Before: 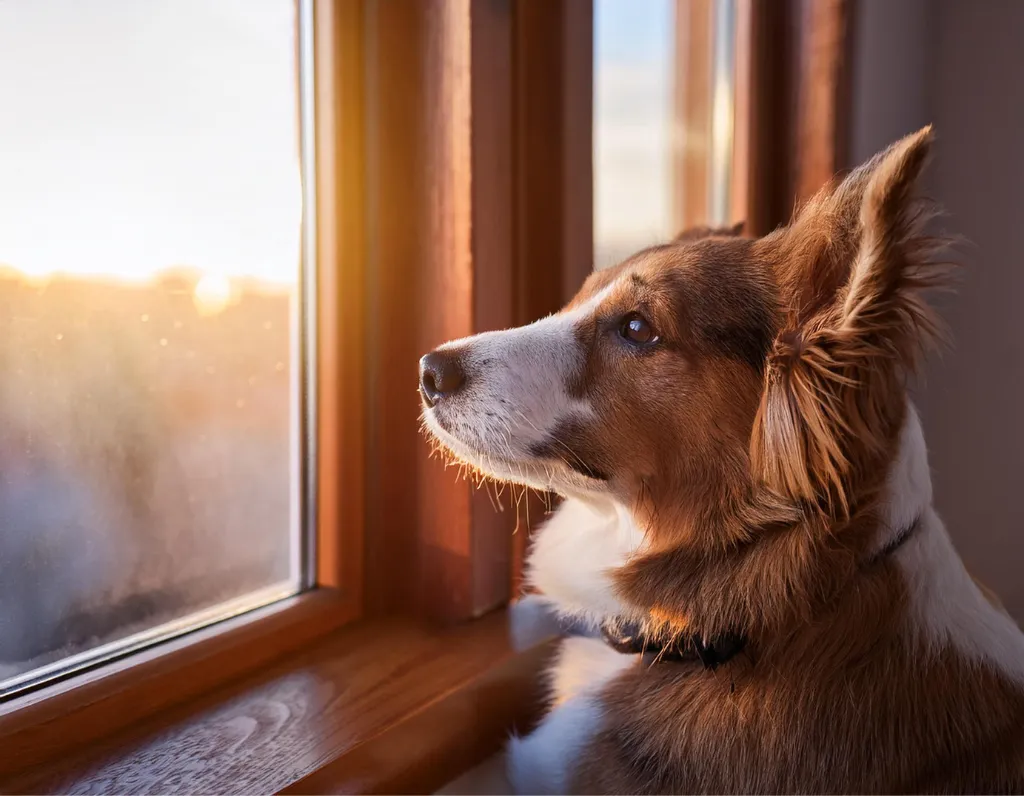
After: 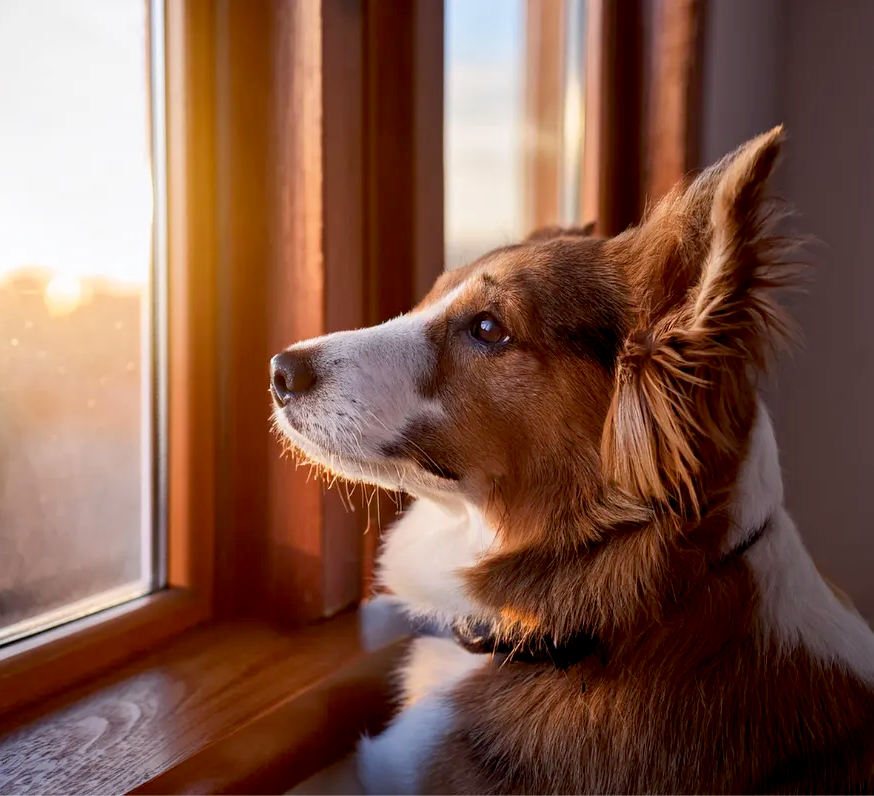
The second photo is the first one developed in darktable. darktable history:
exposure: black level correction 0.009, exposure 0.014 EV, compensate highlight preservation false
crop and rotate: left 14.584%
